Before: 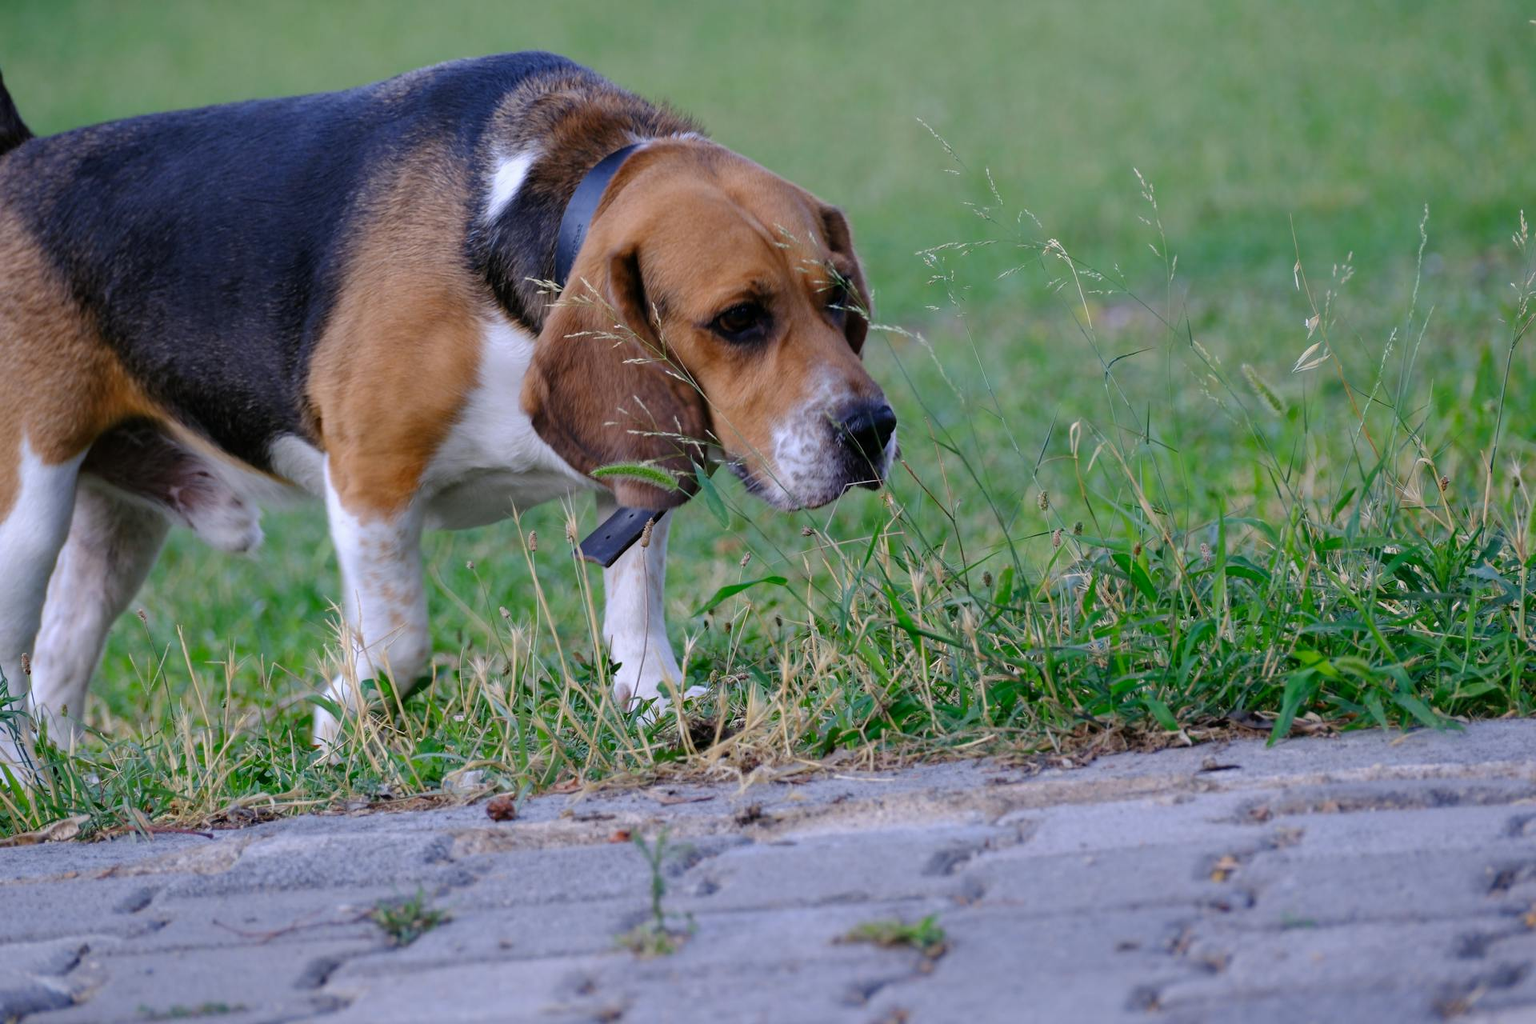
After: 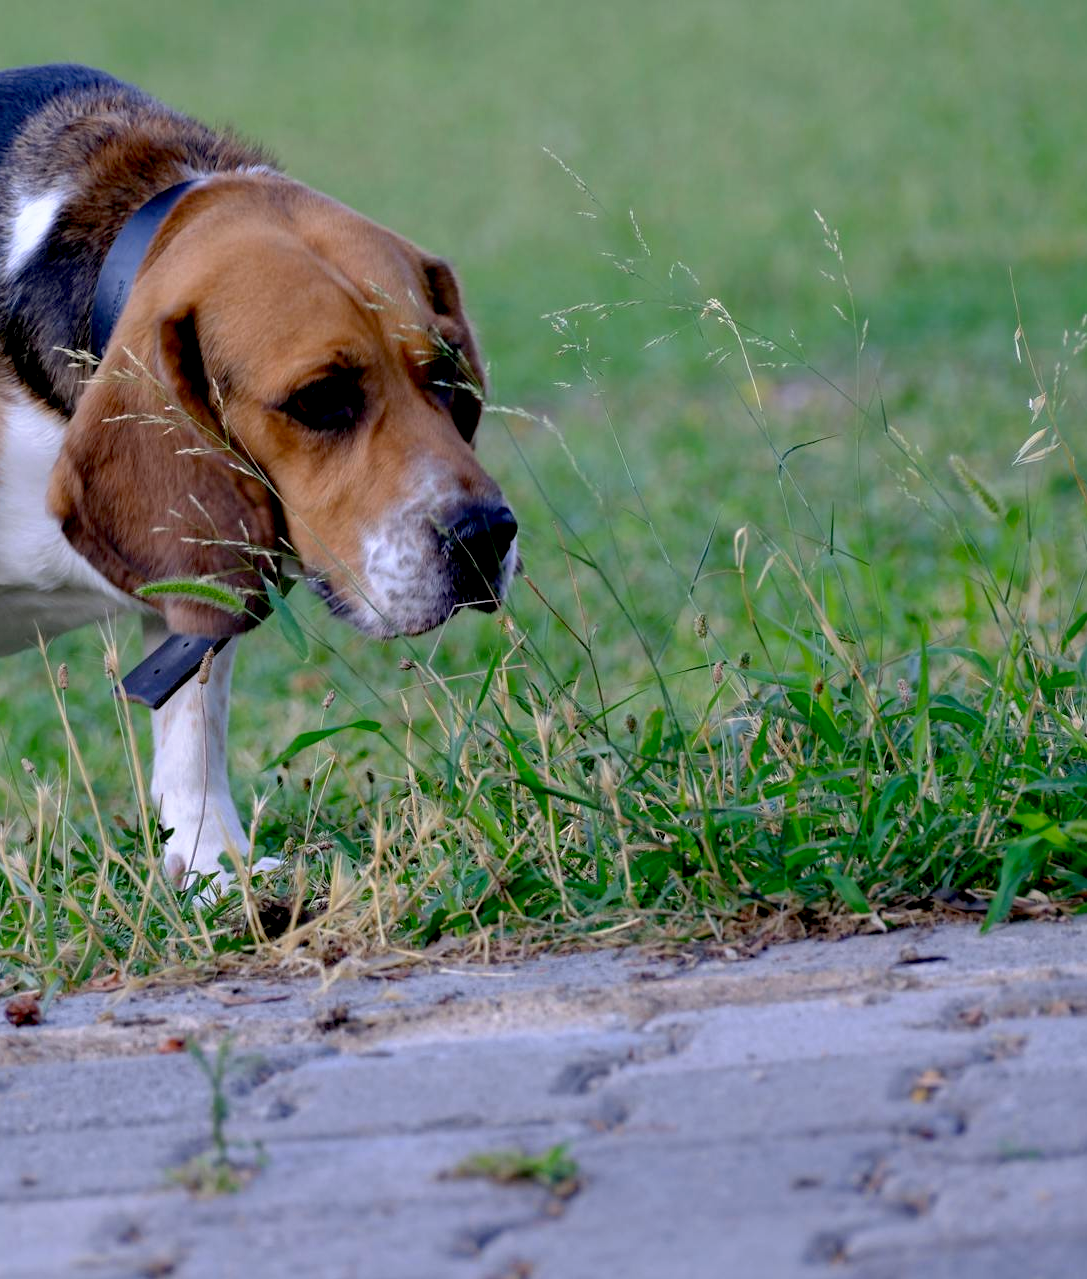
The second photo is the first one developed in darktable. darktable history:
base curve: curves: ch0 [(0.017, 0) (0.425, 0.441) (0.844, 0.933) (1, 1)], preserve colors none
crop: left 31.458%, top 0%, right 11.876%
